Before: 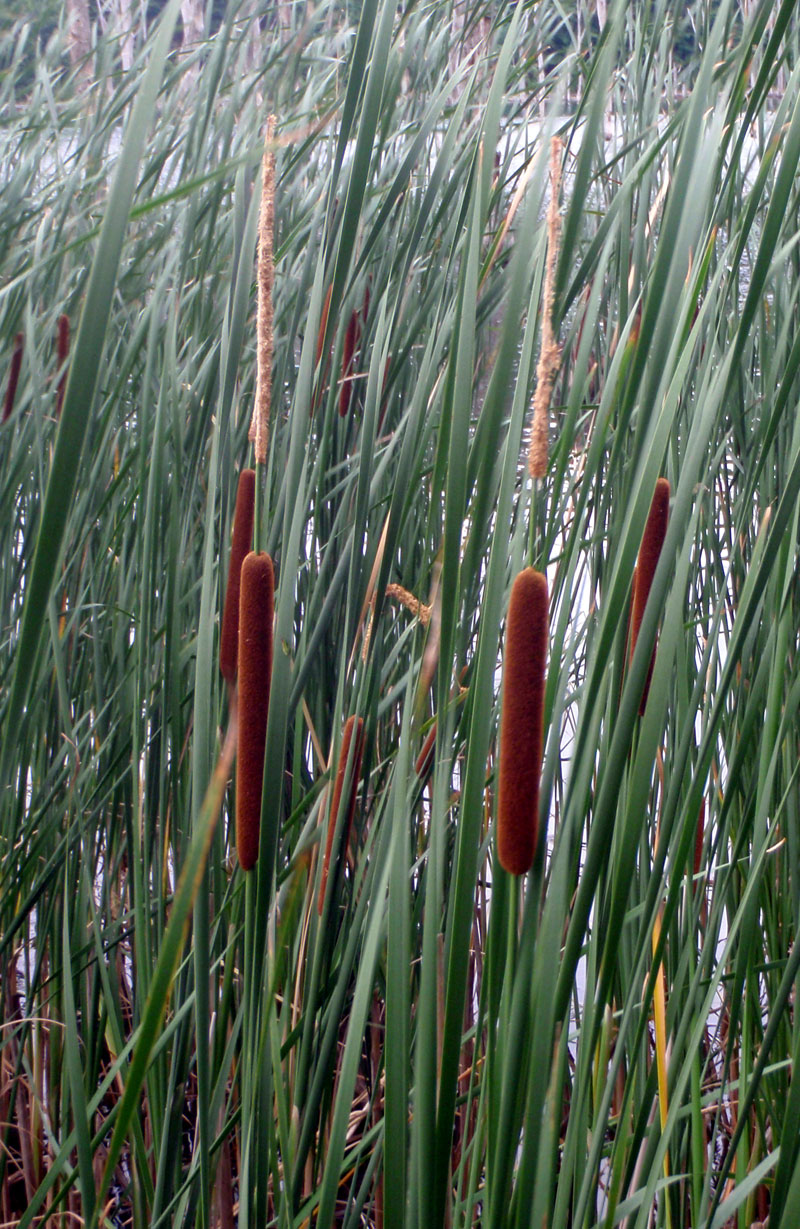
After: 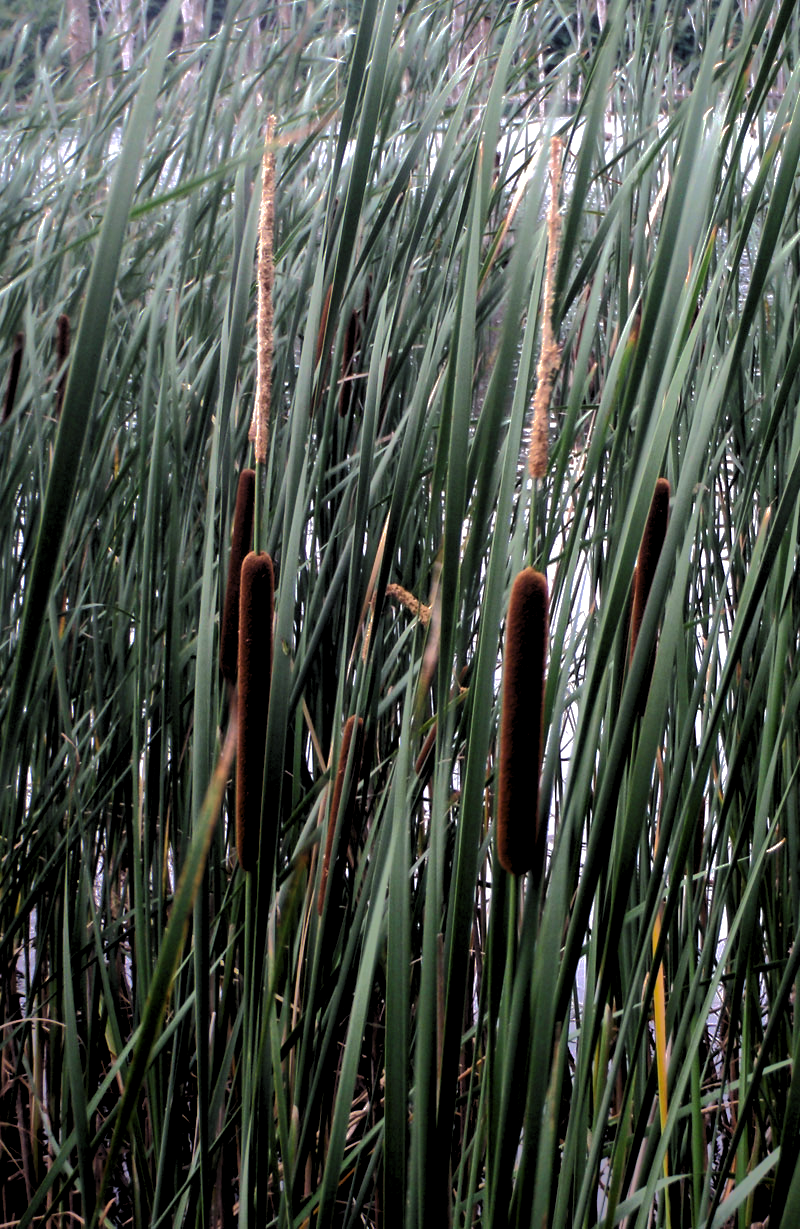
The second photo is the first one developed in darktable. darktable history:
levels: levels [0.182, 0.542, 0.902]
shadows and highlights: shadows -18.72, highlights -73.13
